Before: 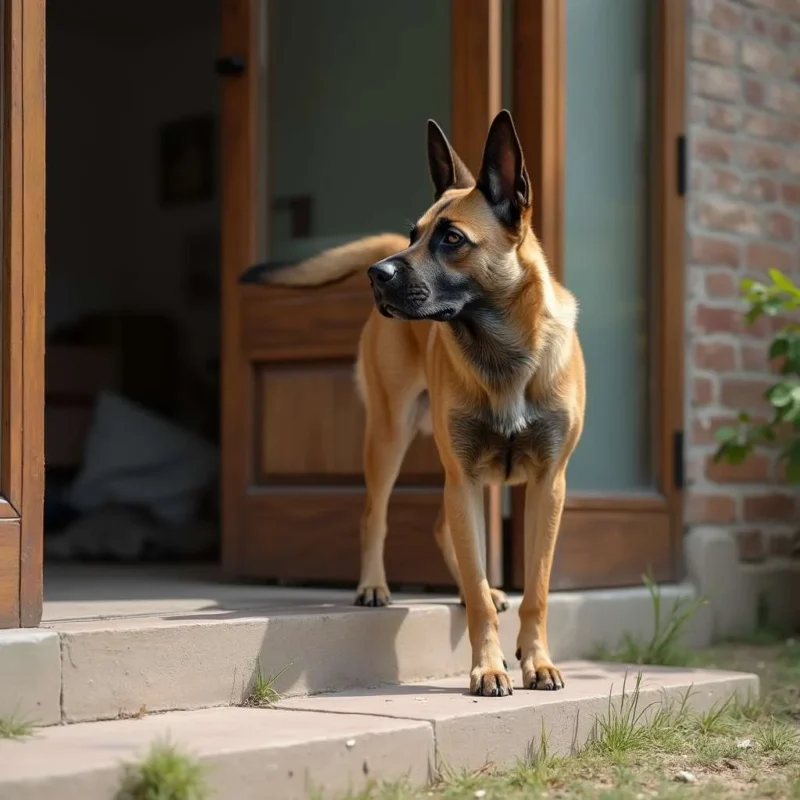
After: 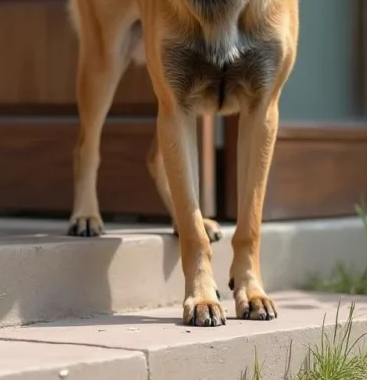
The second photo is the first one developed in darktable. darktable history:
crop: left 35.908%, top 46.326%, right 18.153%, bottom 6.166%
